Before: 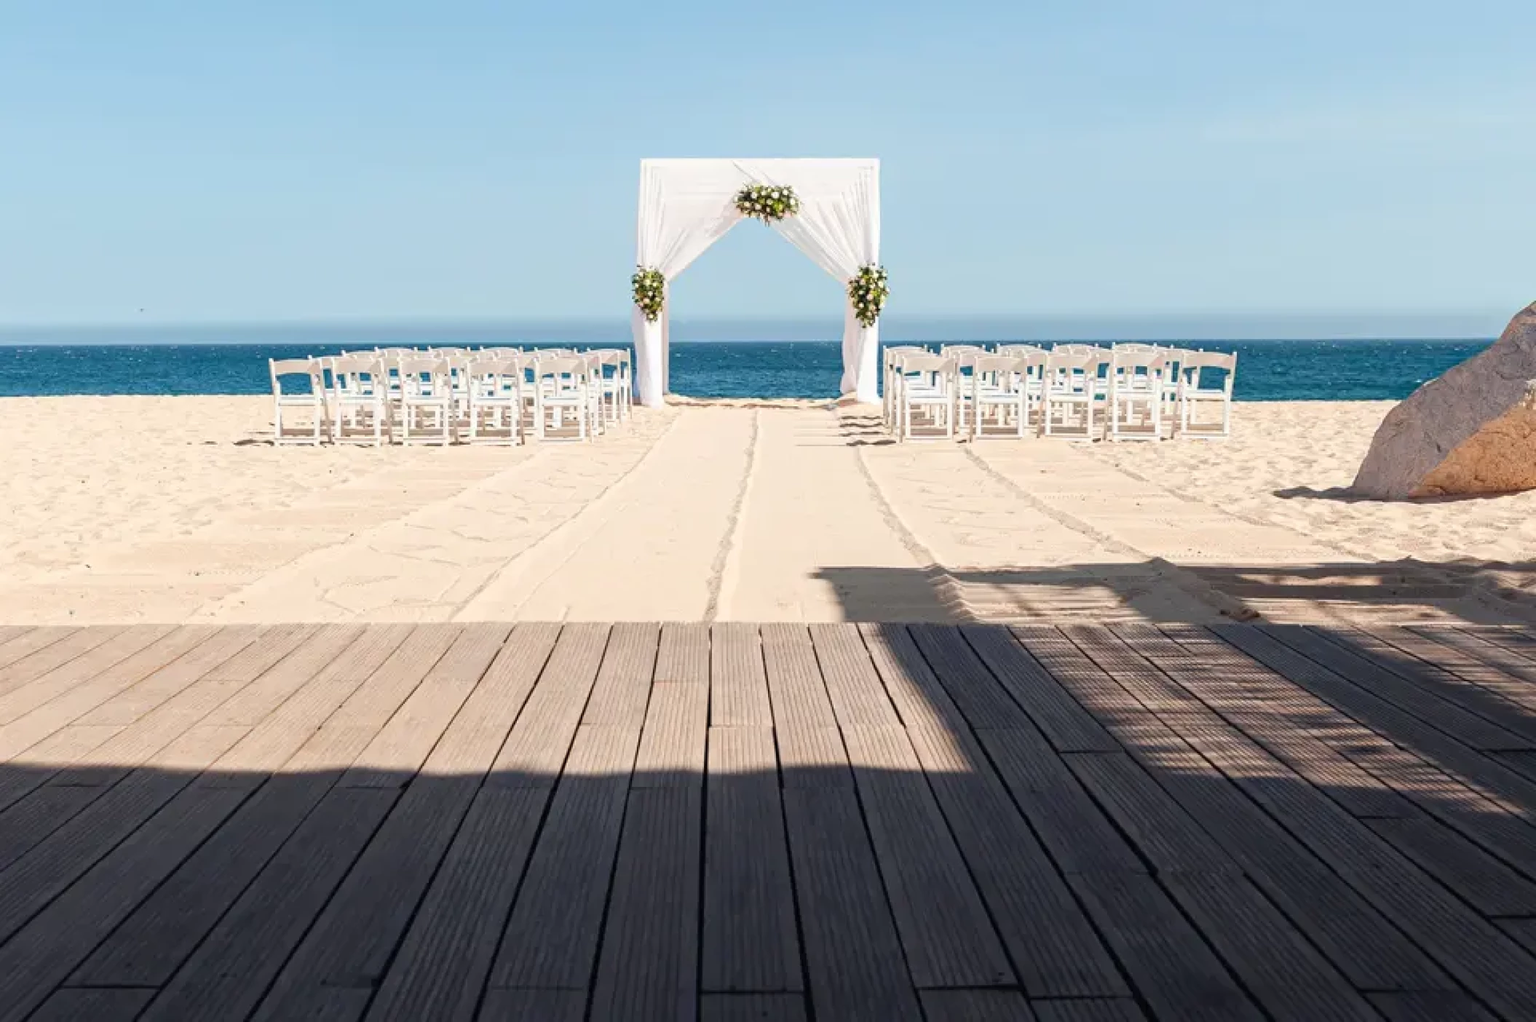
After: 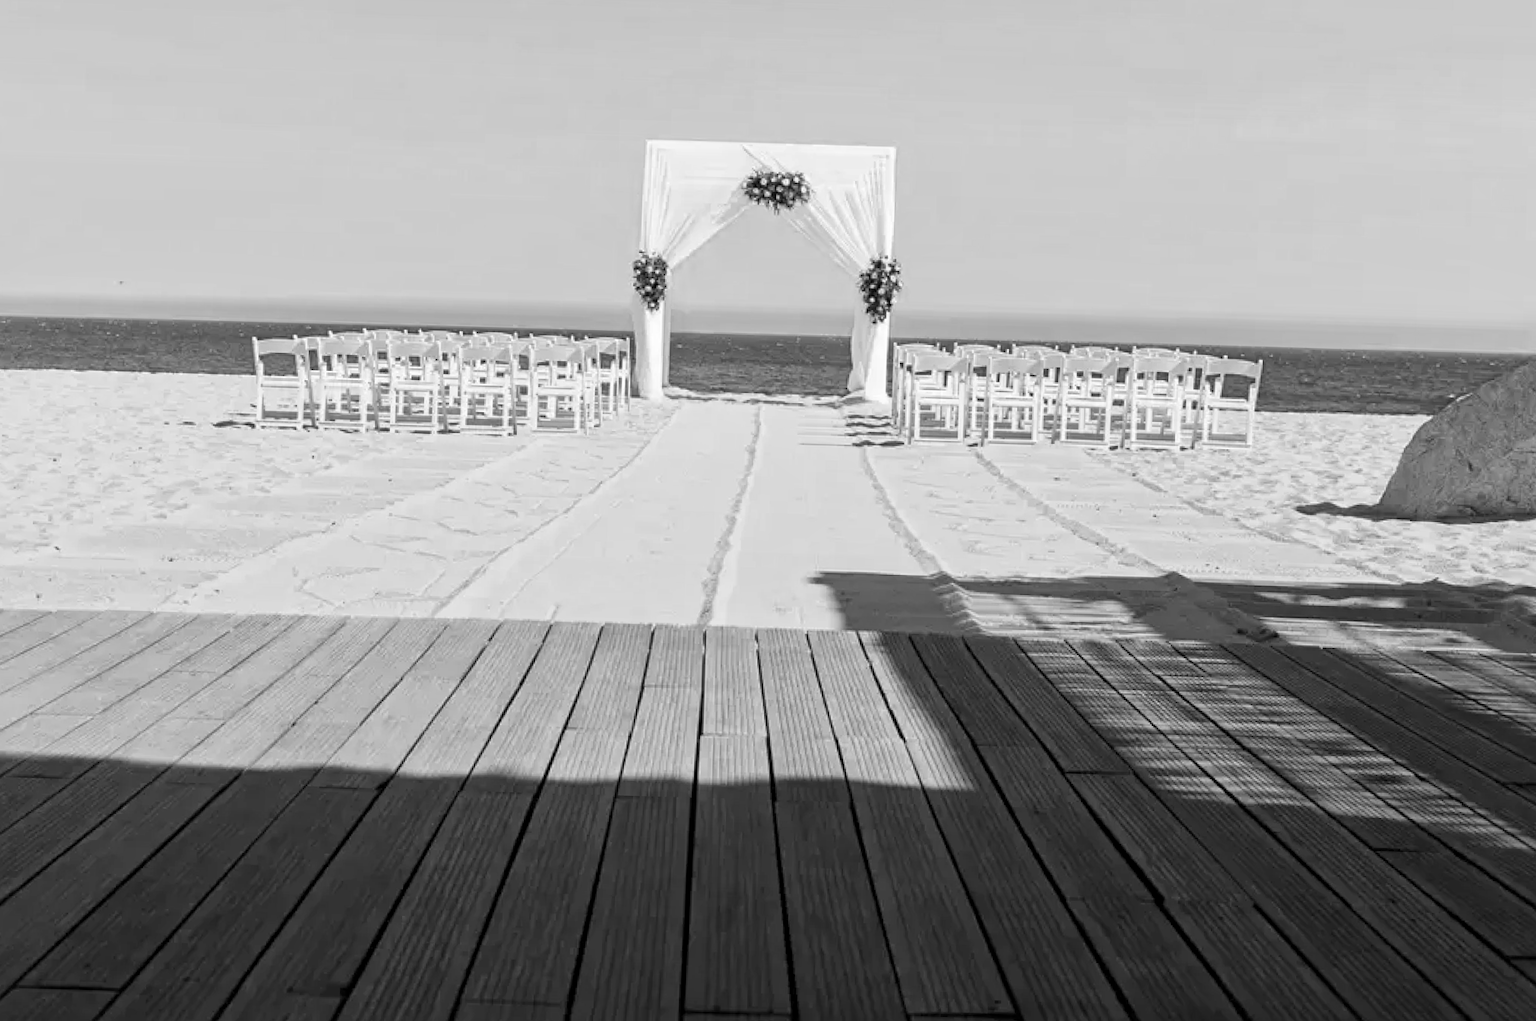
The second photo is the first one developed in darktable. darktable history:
color calibration: output gray [0.253, 0.26, 0.487, 0], gray › normalize channels true, illuminant same as pipeline (D50), adaptation XYZ, x 0.346, y 0.359, gamut compression 0
crop and rotate: angle -1.69°
local contrast: mode bilateral grid, contrast 20, coarseness 50, detail 132%, midtone range 0.2
contrast brightness saturation: contrast 0.04, saturation 0.16
